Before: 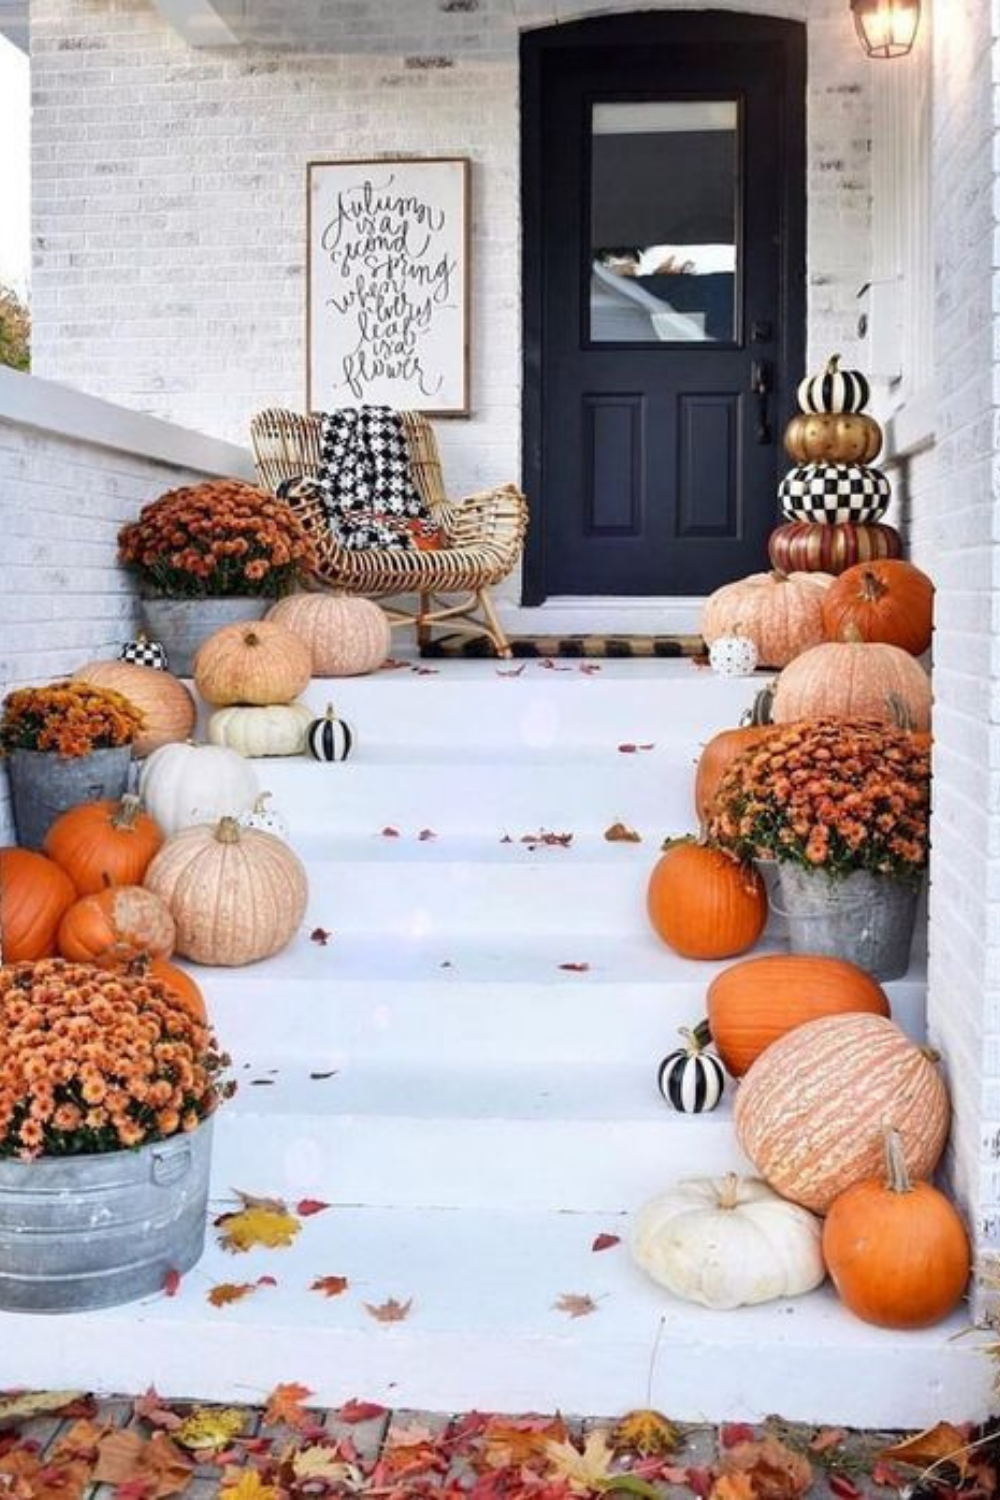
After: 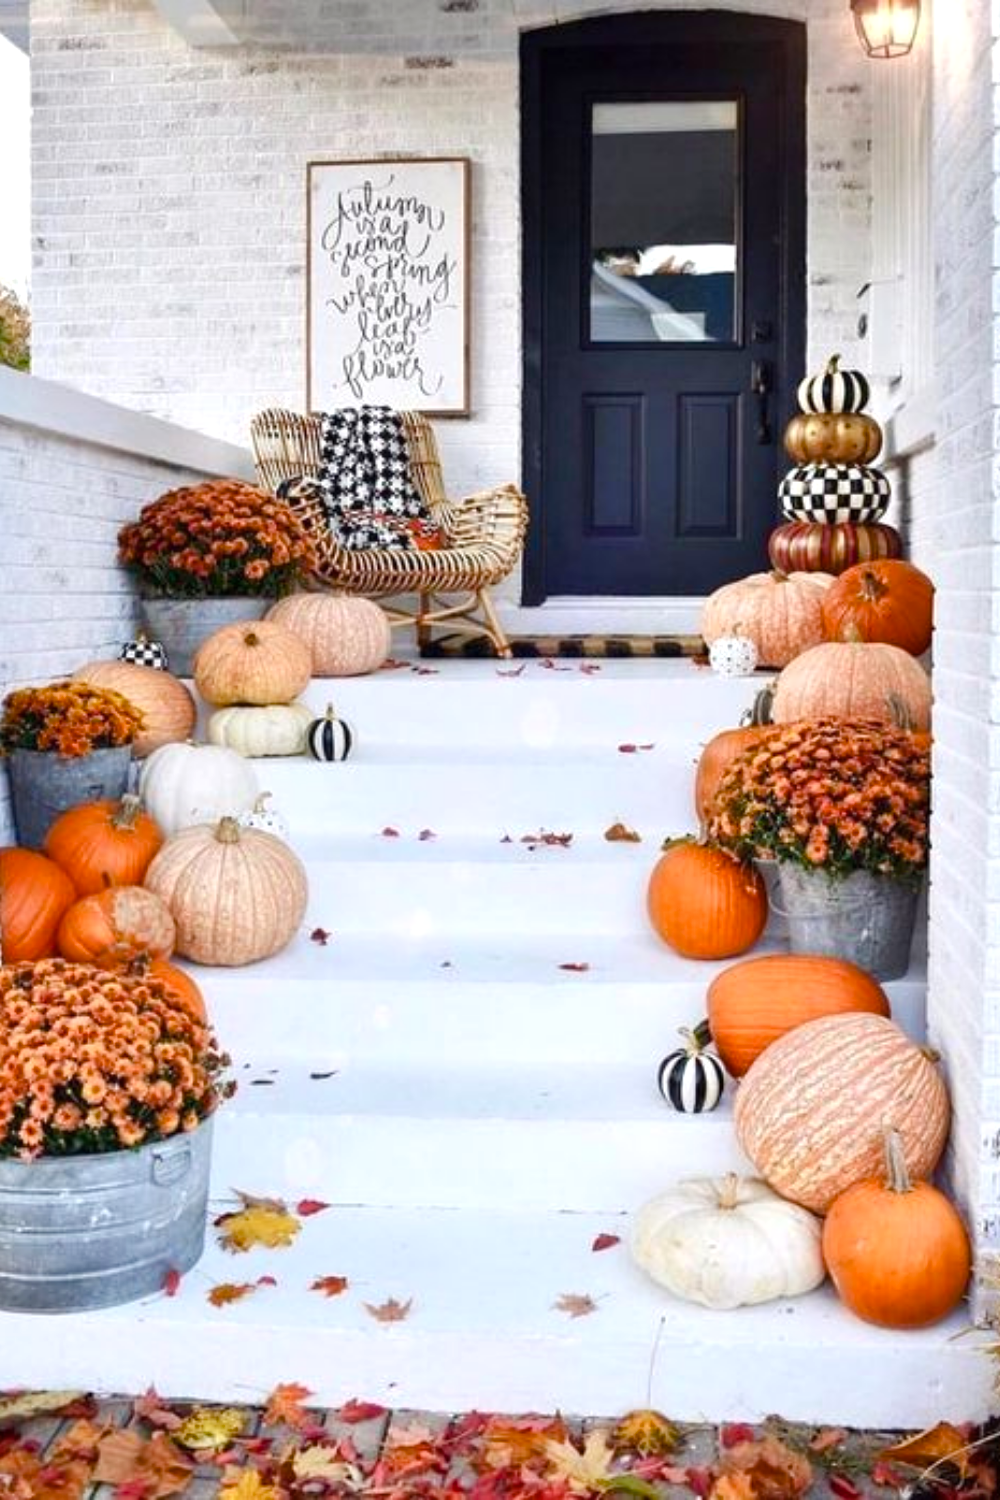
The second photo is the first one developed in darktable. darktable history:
color balance rgb "[modern colors]": linear chroma grading › shadows 32%, linear chroma grading › global chroma -2%, linear chroma grading › mid-tones 4%, perceptual saturation grading › global saturation -2%, perceptual saturation grading › highlights -8%, perceptual saturation grading › mid-tones 8%, perceptual saturation grading › shadows 4%, perceptual brilliance grading › highlights 8%, perceptual brilliance grading › mid-tones 4%, perceptual brilliance grading › shadows 2%, global vibrance 16%, saturation formula JzAzBz (2021)
